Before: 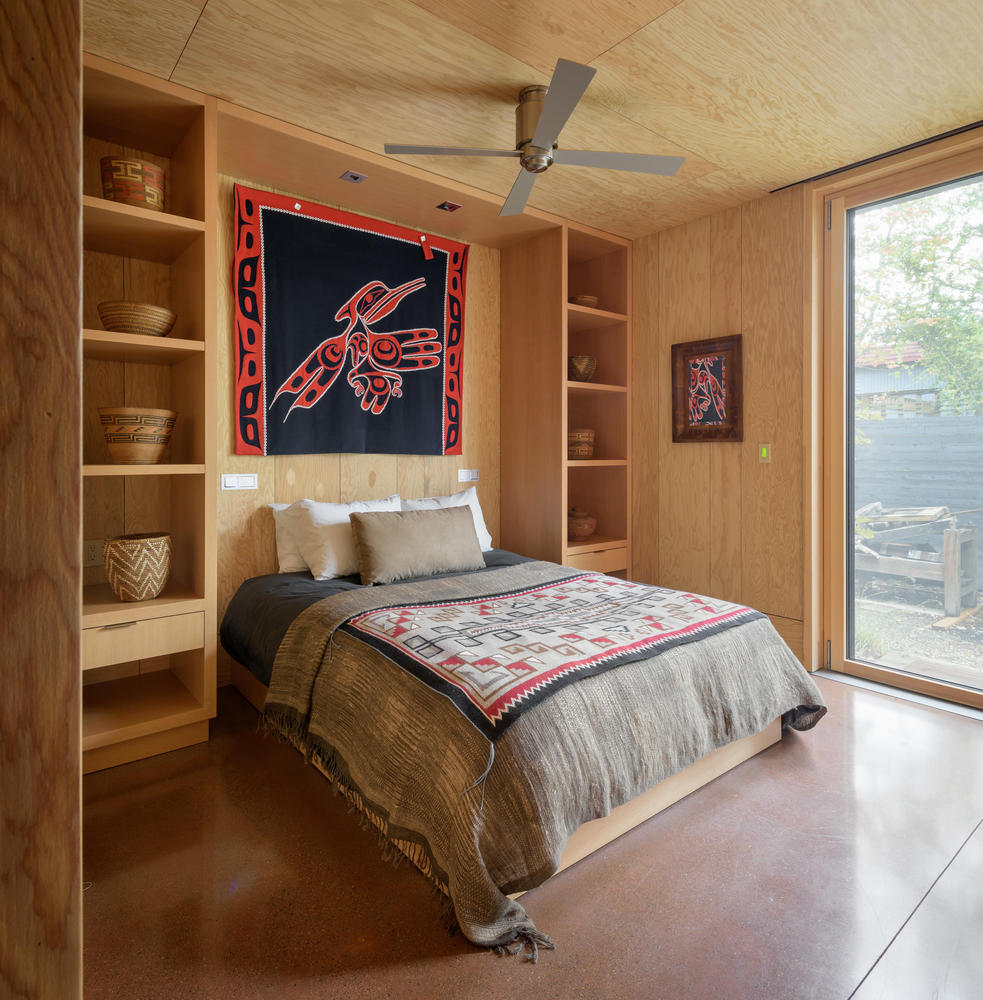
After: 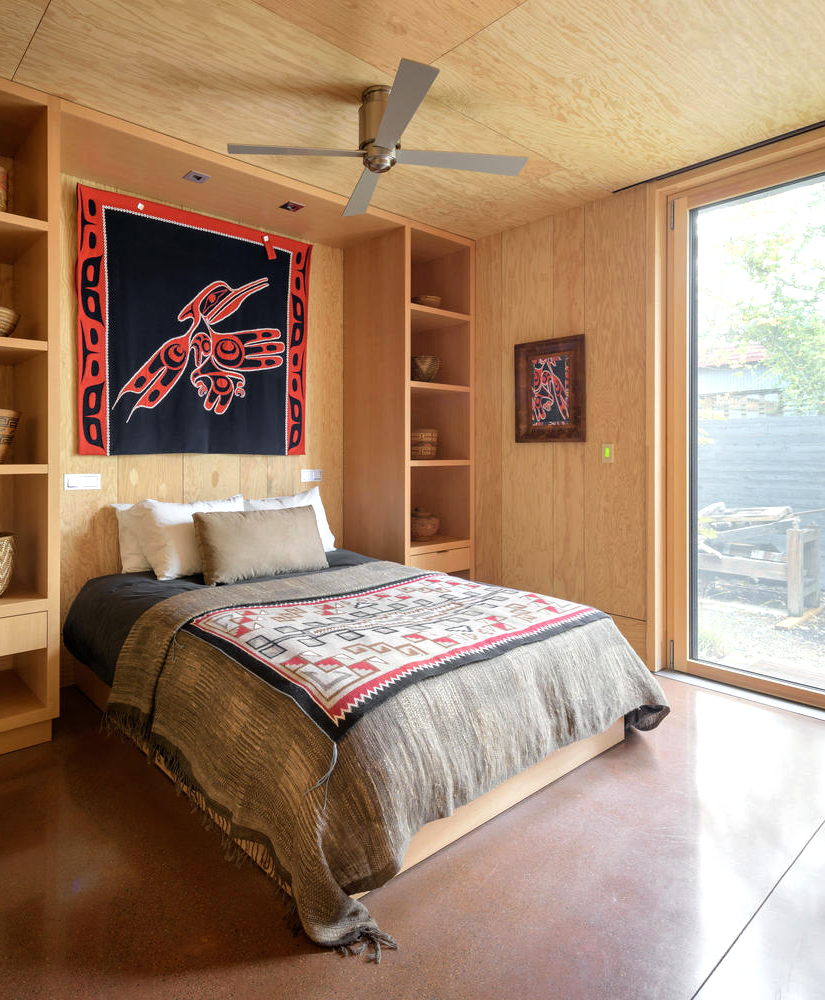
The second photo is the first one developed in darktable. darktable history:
crop: left 15.995%
tone equalizer: -8 EV -0.42 EV, -7 EV -0.38 EV, -6 EV -0.369 EV, -5 EV -0.26 EV, -3 EV 0.252 EV, -2 EV 0.351 EV, -1 EV 0.409 EV, +0 EV 0.405 EV, mask exposure compensation -0.502 EV
